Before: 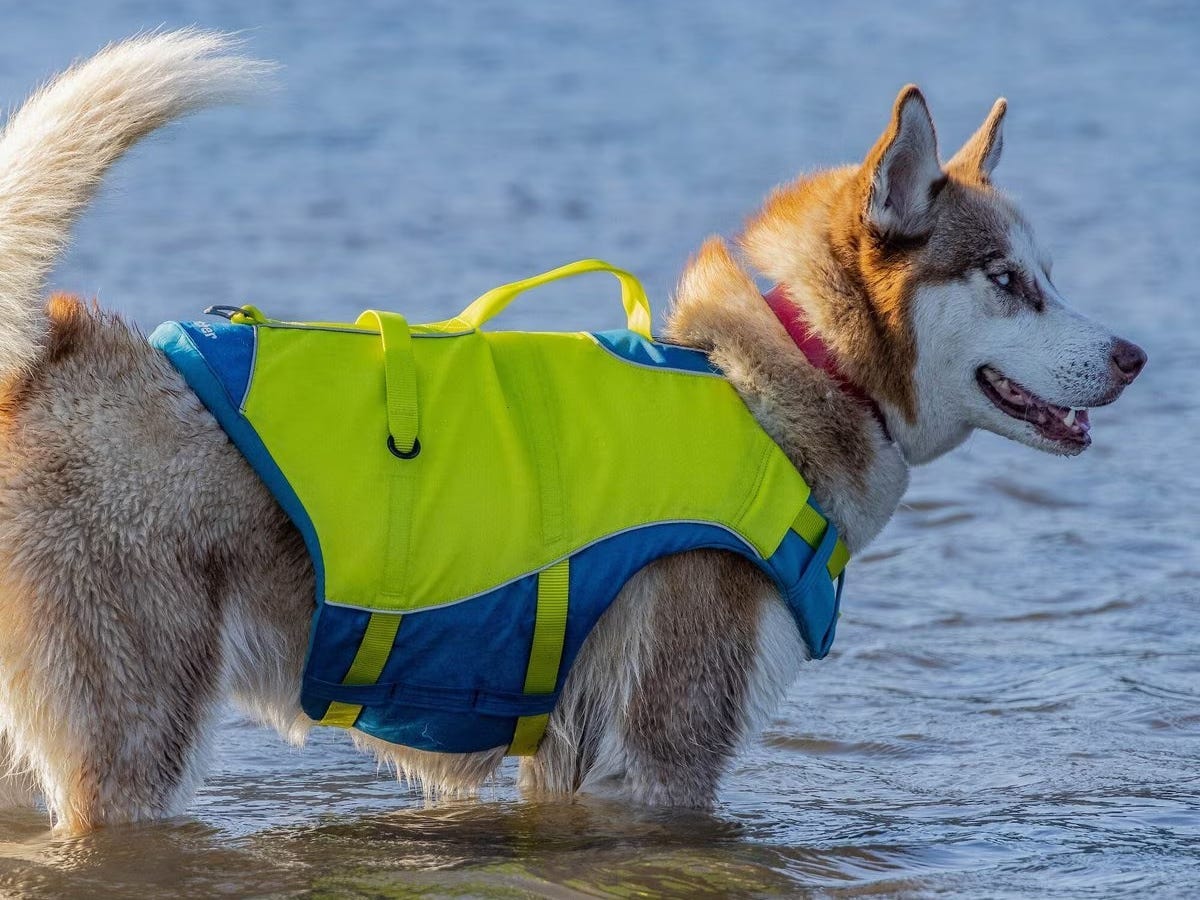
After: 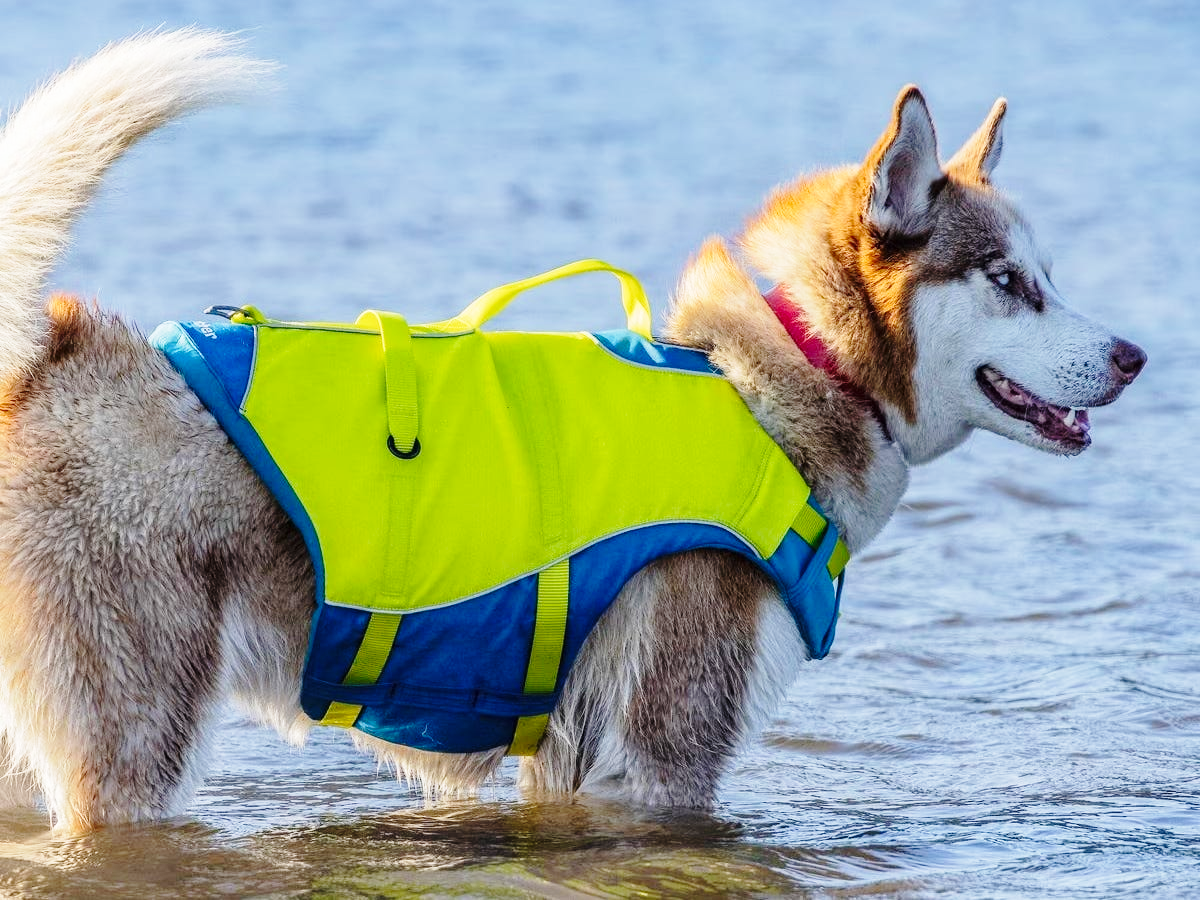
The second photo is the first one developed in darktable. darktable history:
rgb levels: preserve colors max RGB
base curve: curves: ch0 [(0, 0) (0.028, 0.03) (0.121, 0.232) (0.46, 0.748) (0.859, 0.968) (1, 1)], preserve colors none
